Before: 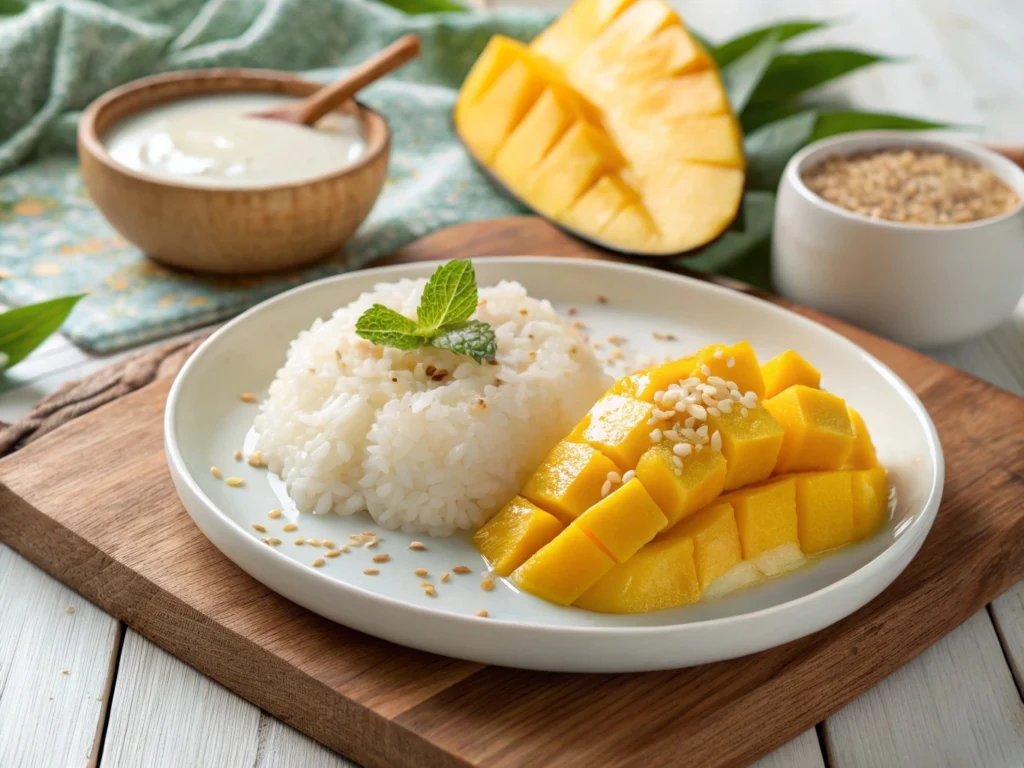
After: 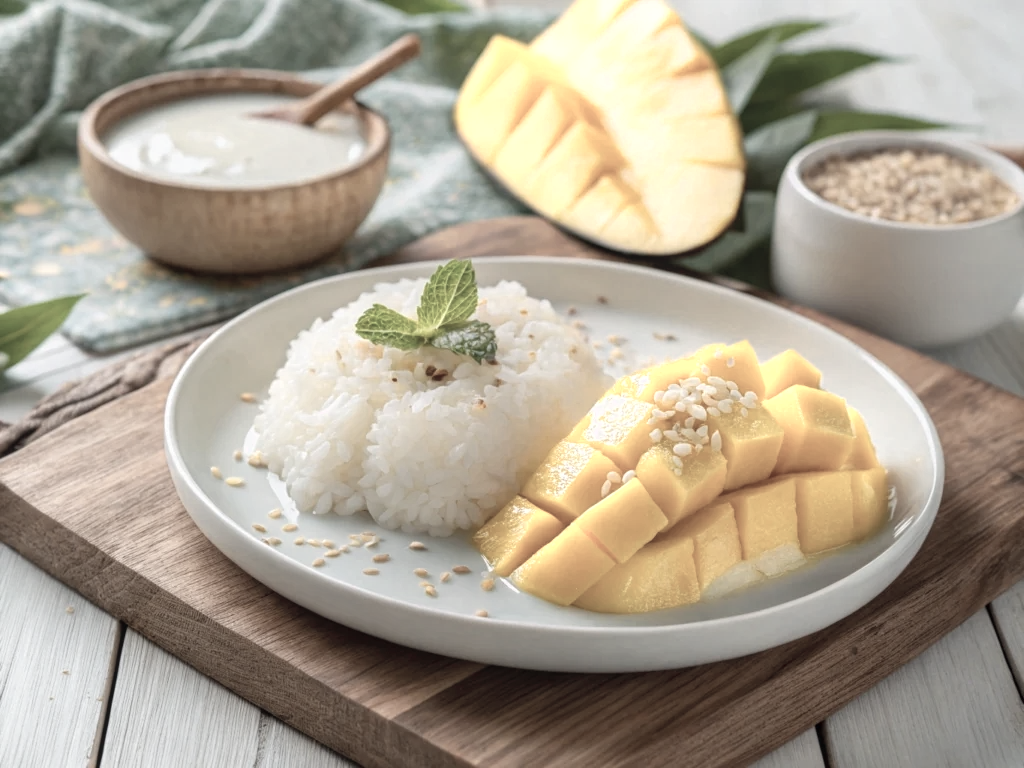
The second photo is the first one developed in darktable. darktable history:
local contrast: detail 110%
color zones: curves: ch0 [(0, 0.6) (0.129, 0.585) (0.193, 0.596) (0.429, 0.5) (0.571, 0.5) (0.714, 0.5) (0.857, 0.5) (1, 0.6)]; ch1 [(0, 0.453) (0.112, 0.245) (0.213, 0.252) (0.429, 0.233) (0.571, 0.231) (0.683, 0.242) (0.857, 0.296) (1, 0.453)]
